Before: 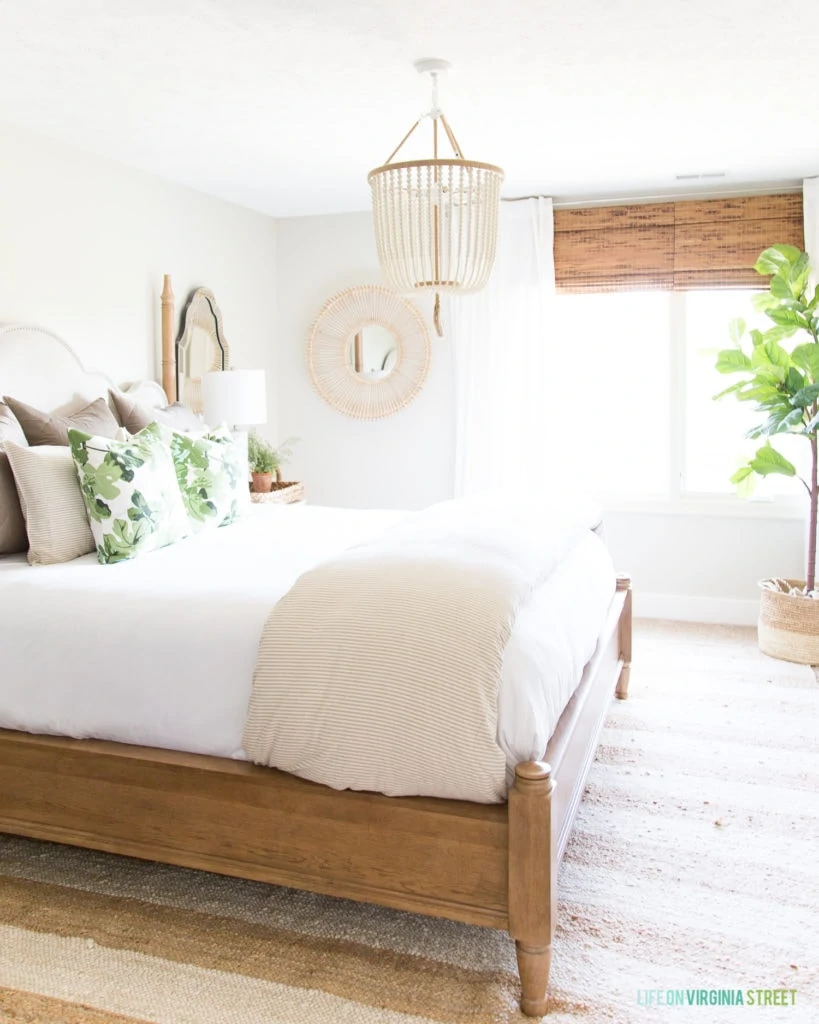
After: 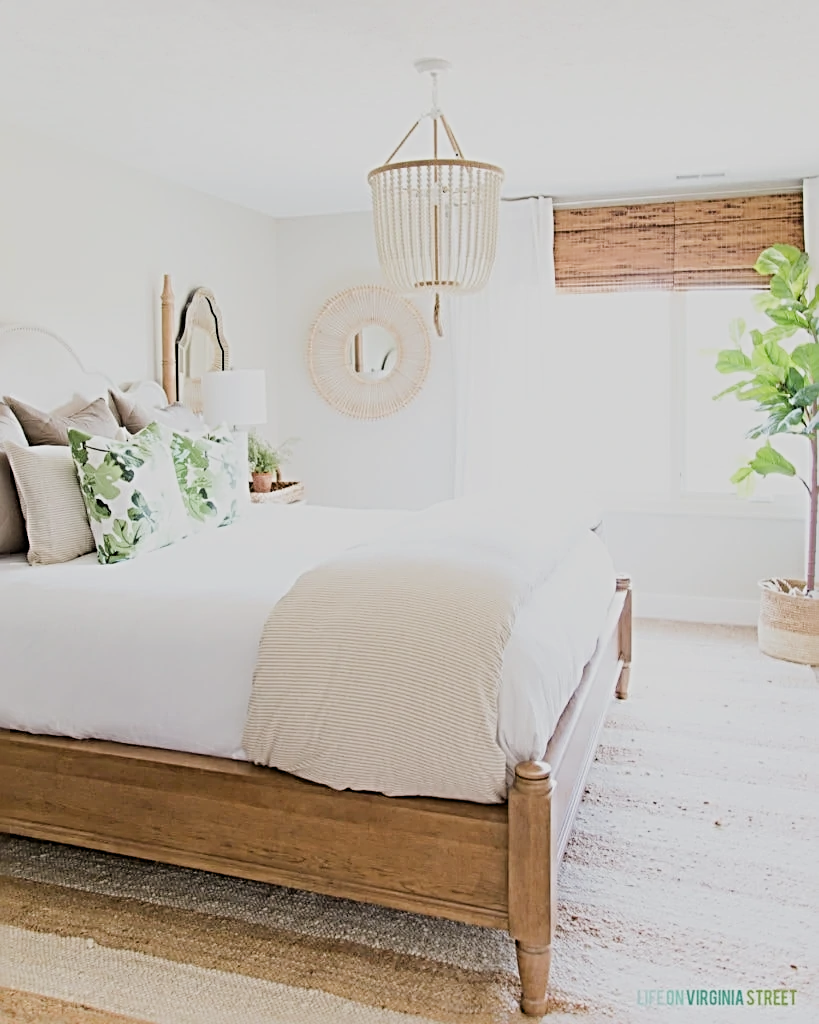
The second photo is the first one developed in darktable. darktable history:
filmic rgb: black relative exposure -7.65 EV, white relative exposure 4.56 EV, hardness 3.61
sharpen: radius 3.716, amount 0.938
